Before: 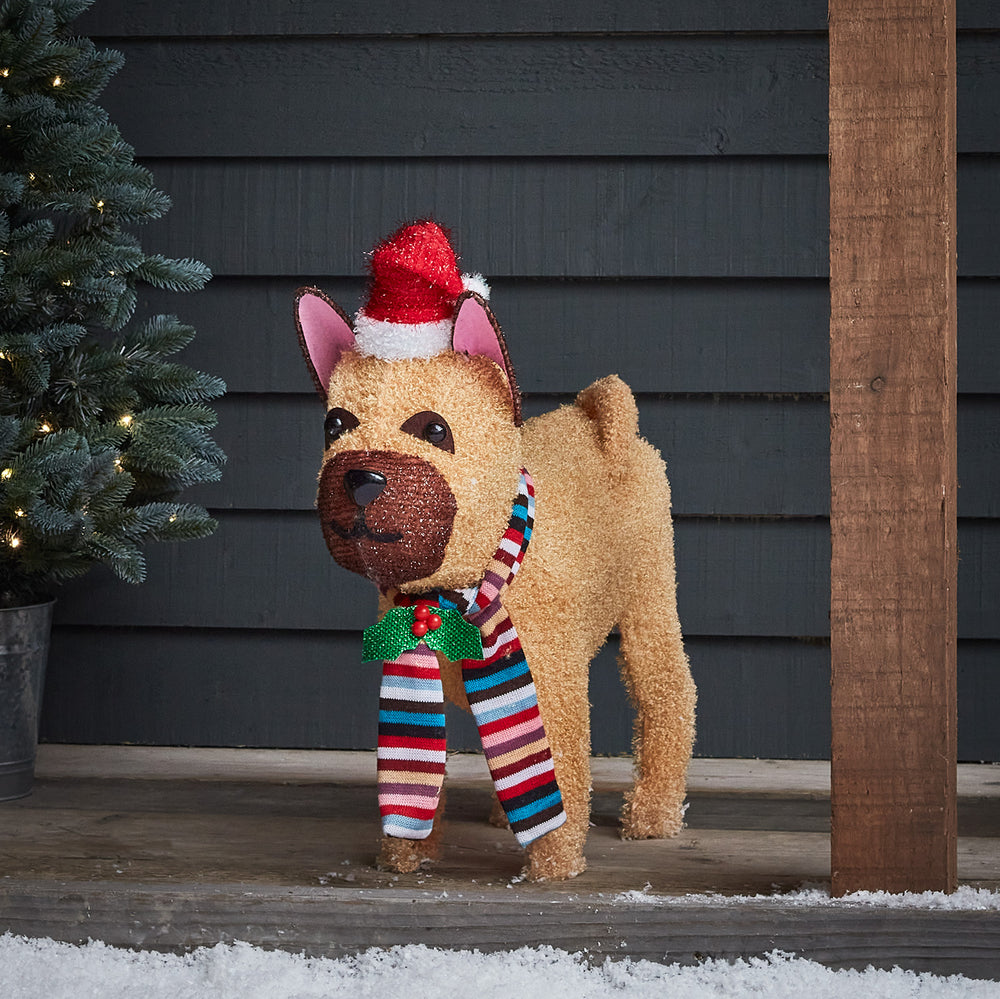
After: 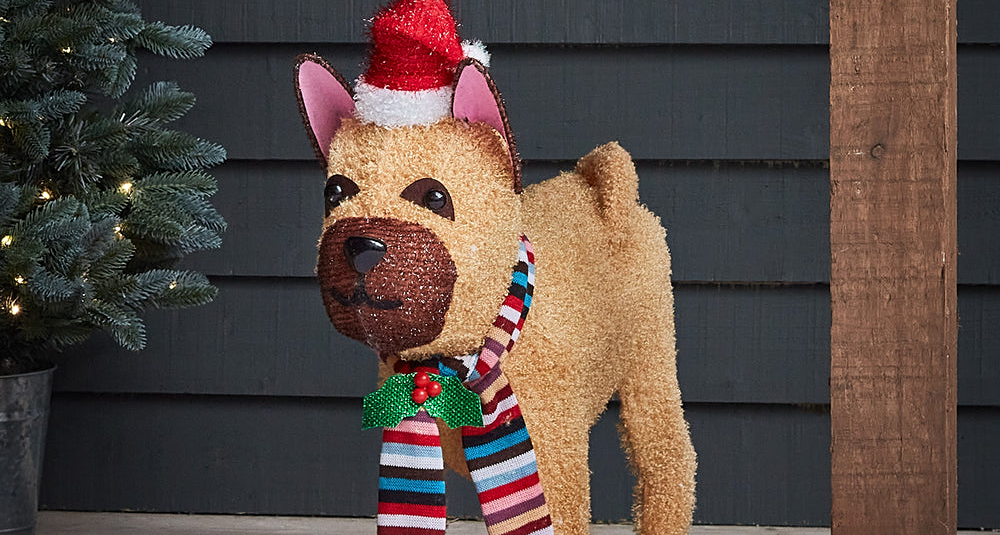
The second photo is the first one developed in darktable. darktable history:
sharpen: amount 0.203
crop and rotate: top 23.403%, bottom 22.97%
